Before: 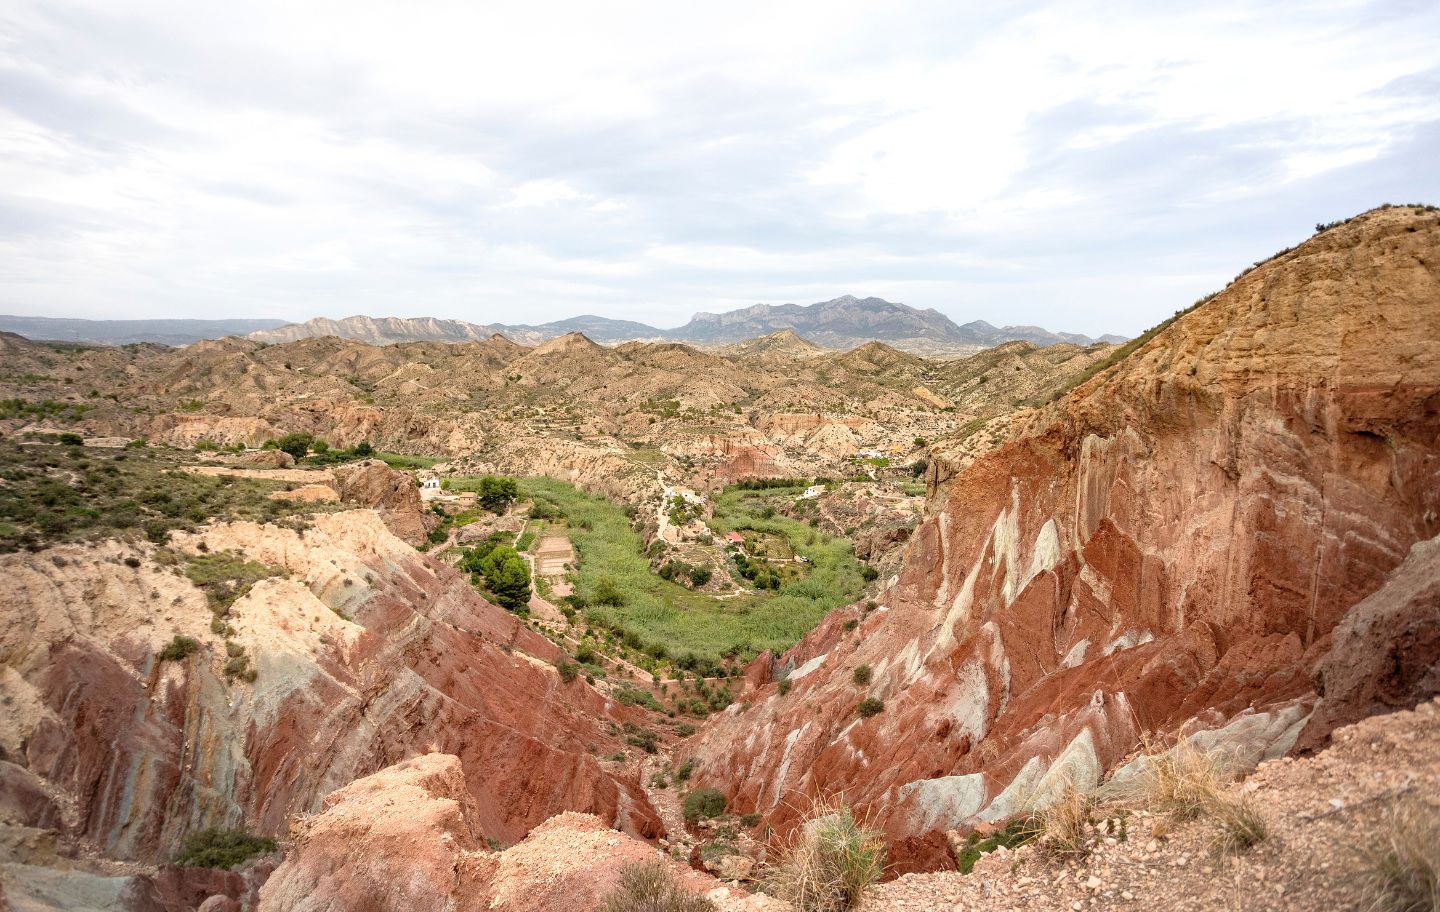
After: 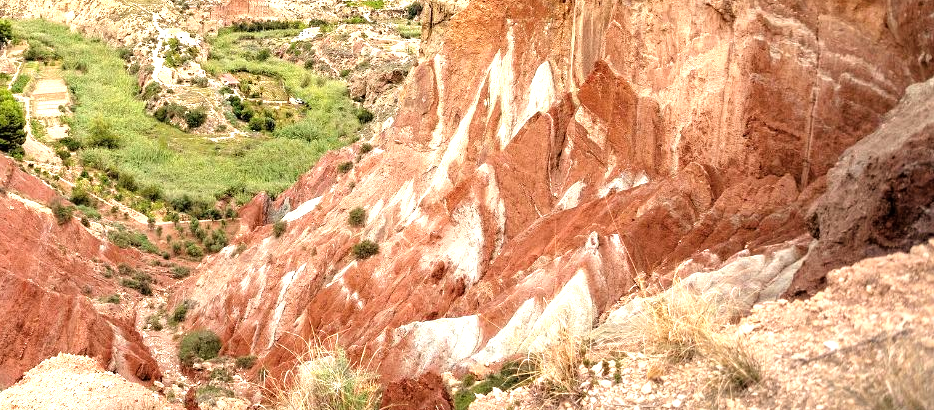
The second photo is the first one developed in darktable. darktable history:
tone equalizer: -8 EV -1.12 EV, -7 EV -1.04 EV, -6 EV -0.842 EV, -5 EV -0.54 EV, -3 EV 0.583 EV, -2 EV 0.888 EV, -1 EV 1.01 EV, +0 EV 1.06 EV
crop and rotate: left 35.07%, top 50.231%, bottom 4.797%
